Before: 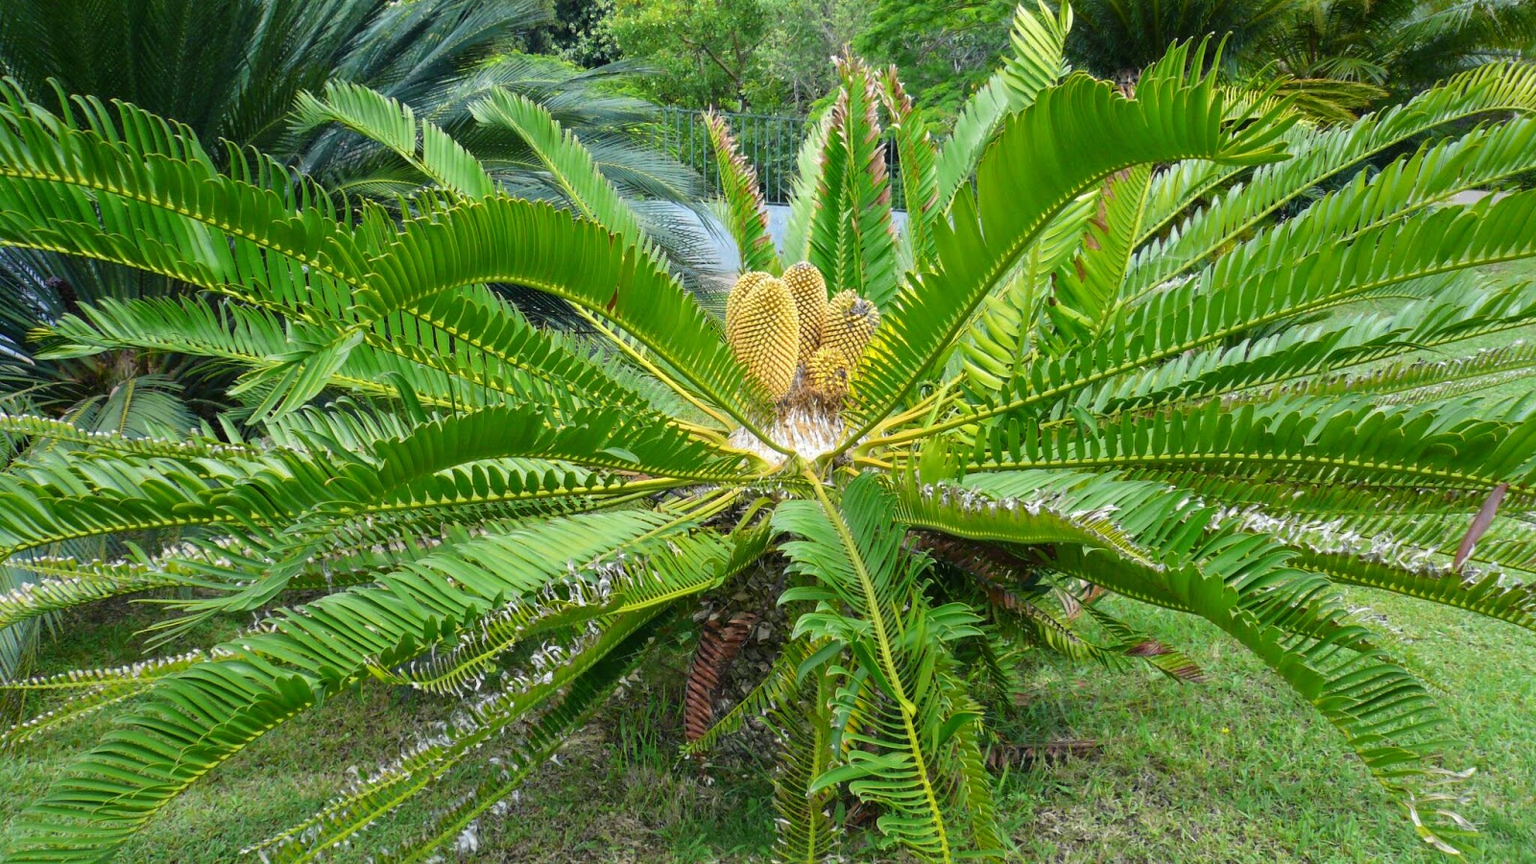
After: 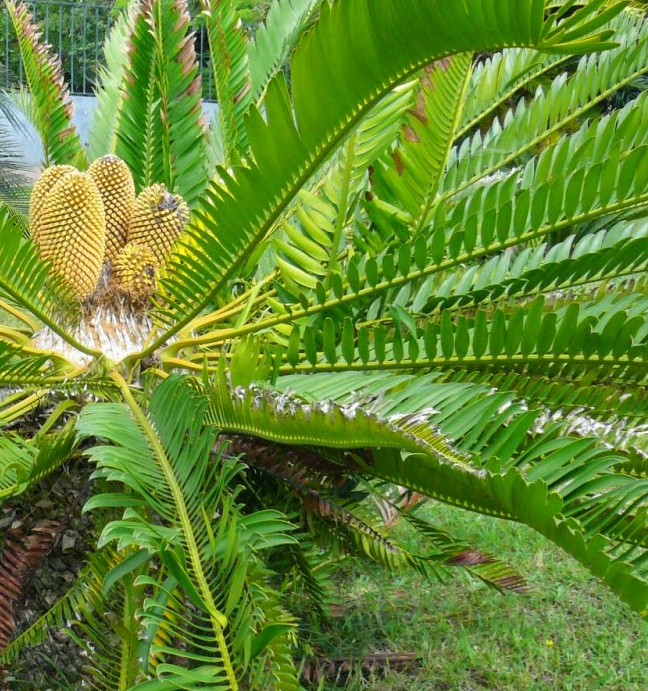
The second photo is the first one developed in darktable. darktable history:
crop: left 45.462%, top 13.209%, right 13.992%, bottom 9.905%
